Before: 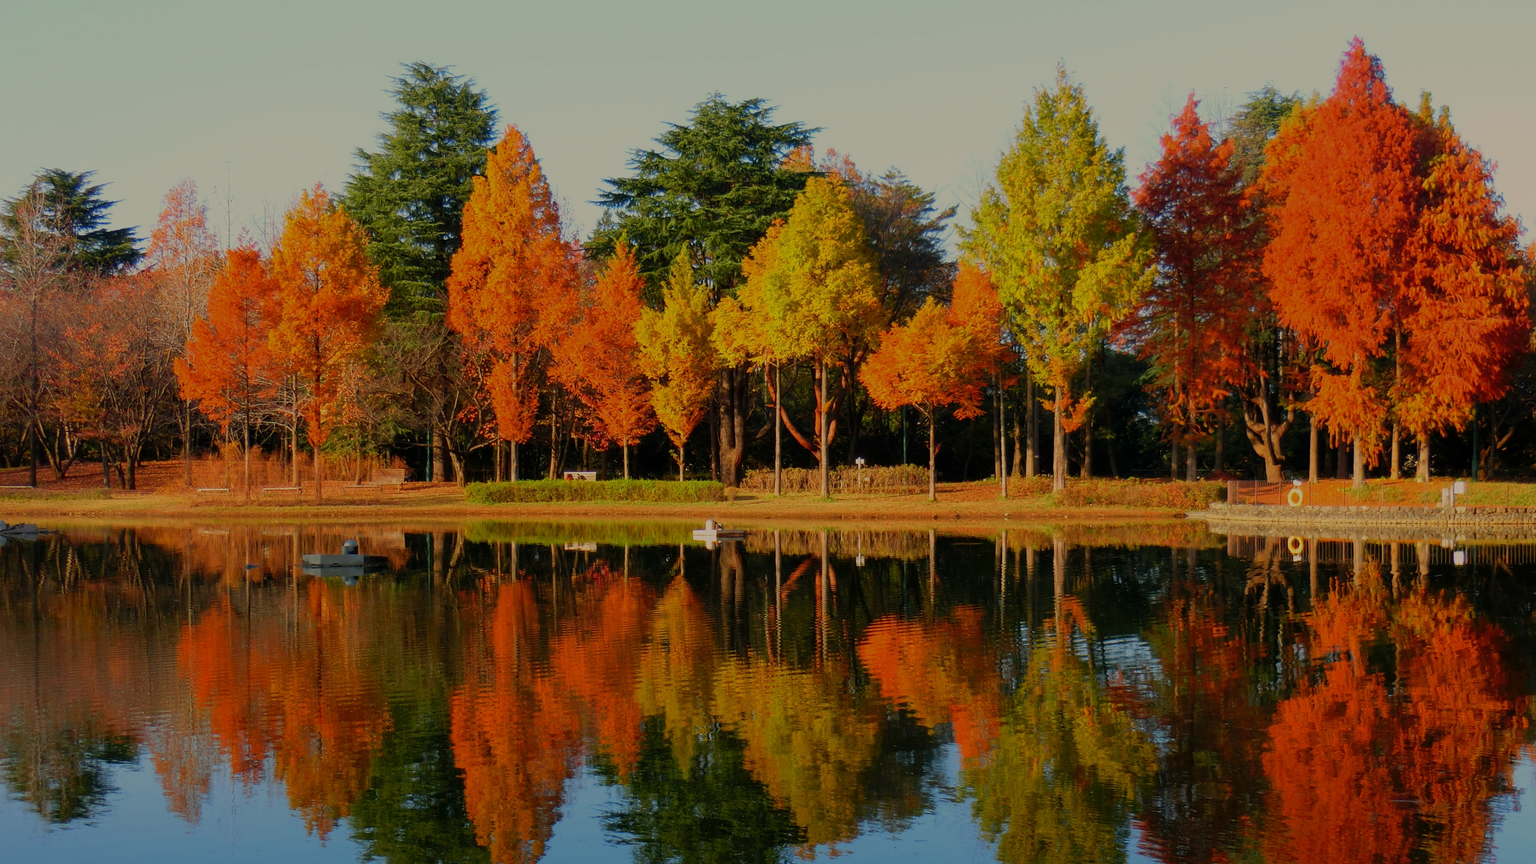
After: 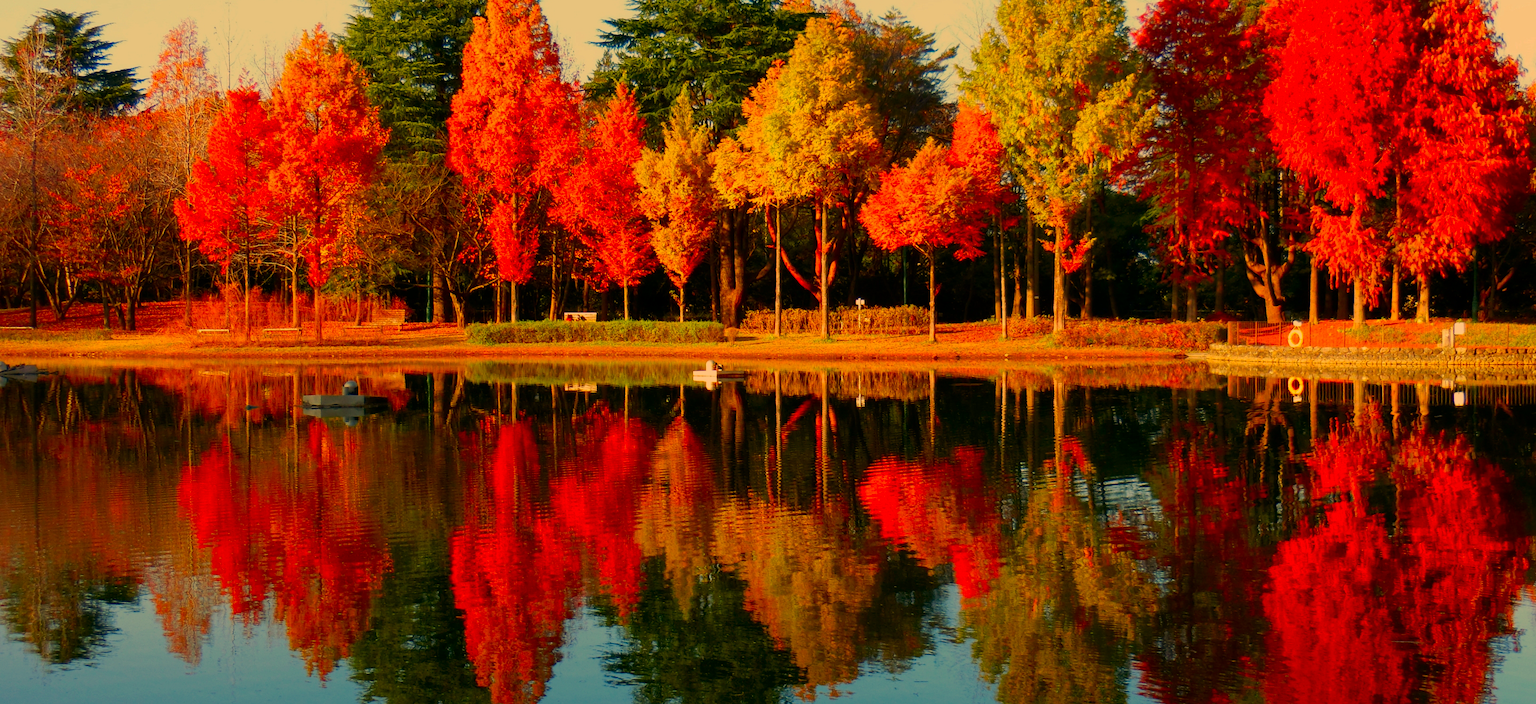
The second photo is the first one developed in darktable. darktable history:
exposure: exposure 0.6 EV, compensate highlight preservation false
crop and rotate: top 18.507%
white balance: red 1.138, green 0.996, blue 0.812
color zones: curves: ch0 [(0, 0.613) (0.01, 0.613) (0.245, 0.448) (0.498, 0.529) (0.642, 0.665) (0.879, 0.777) (0.99, 0.613)]; ch1 [(0, 0) (0.143, 0) (0.286, 0) (0.429, 0) (0.571, 0) (0.714, 0) (0.857, 0)], mix -121.96%
contrast brightness saturation: contrast 0.07, brightness -0.13, saturation 0.06
